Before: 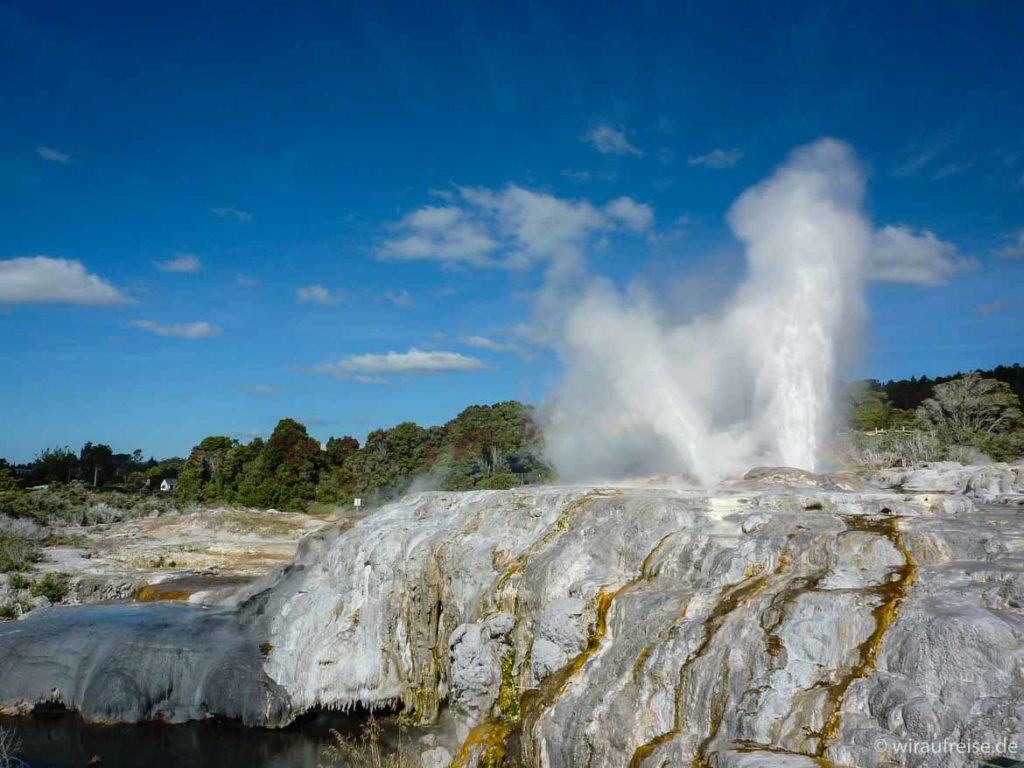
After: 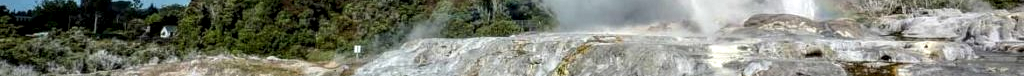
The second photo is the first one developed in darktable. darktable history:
crop and rotate: top 59.084%, bottom 30.916%
local contrast: detail 160%
